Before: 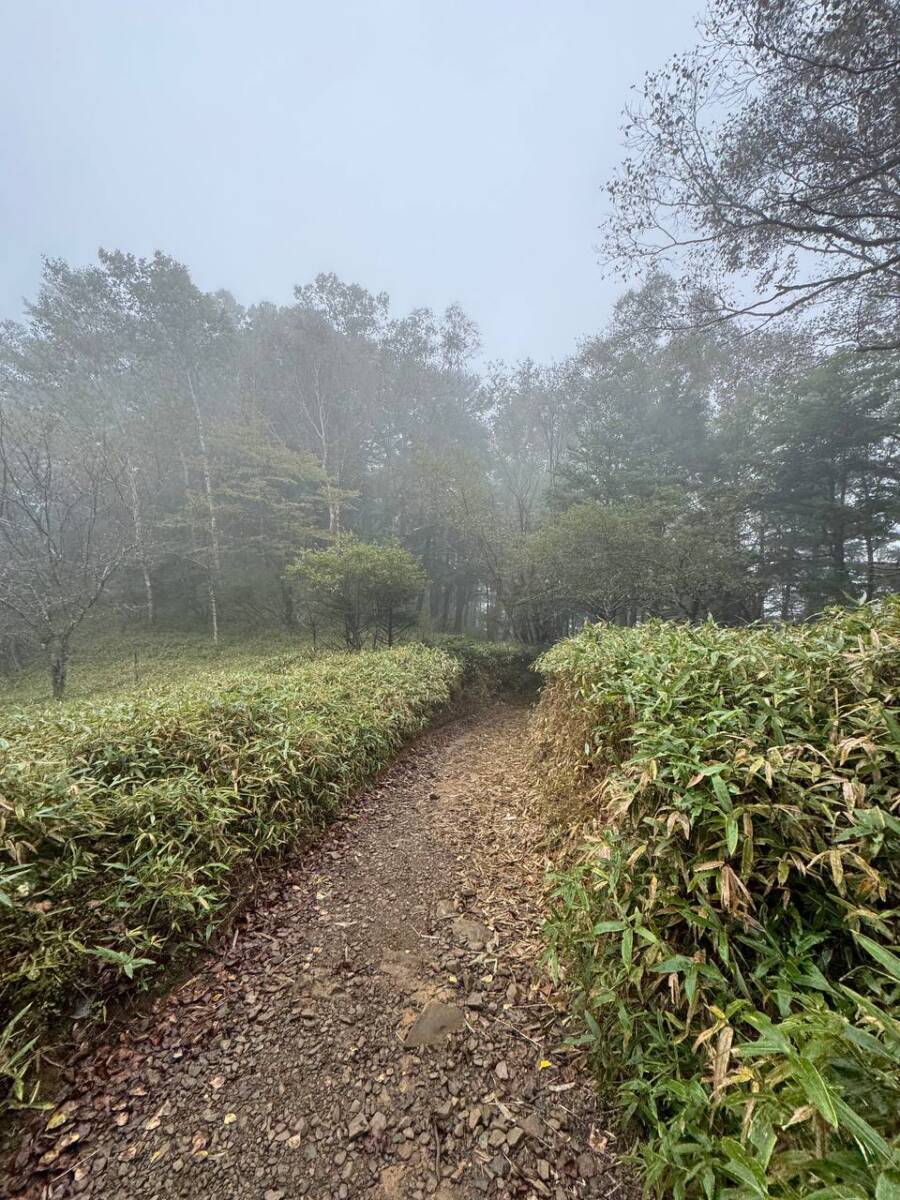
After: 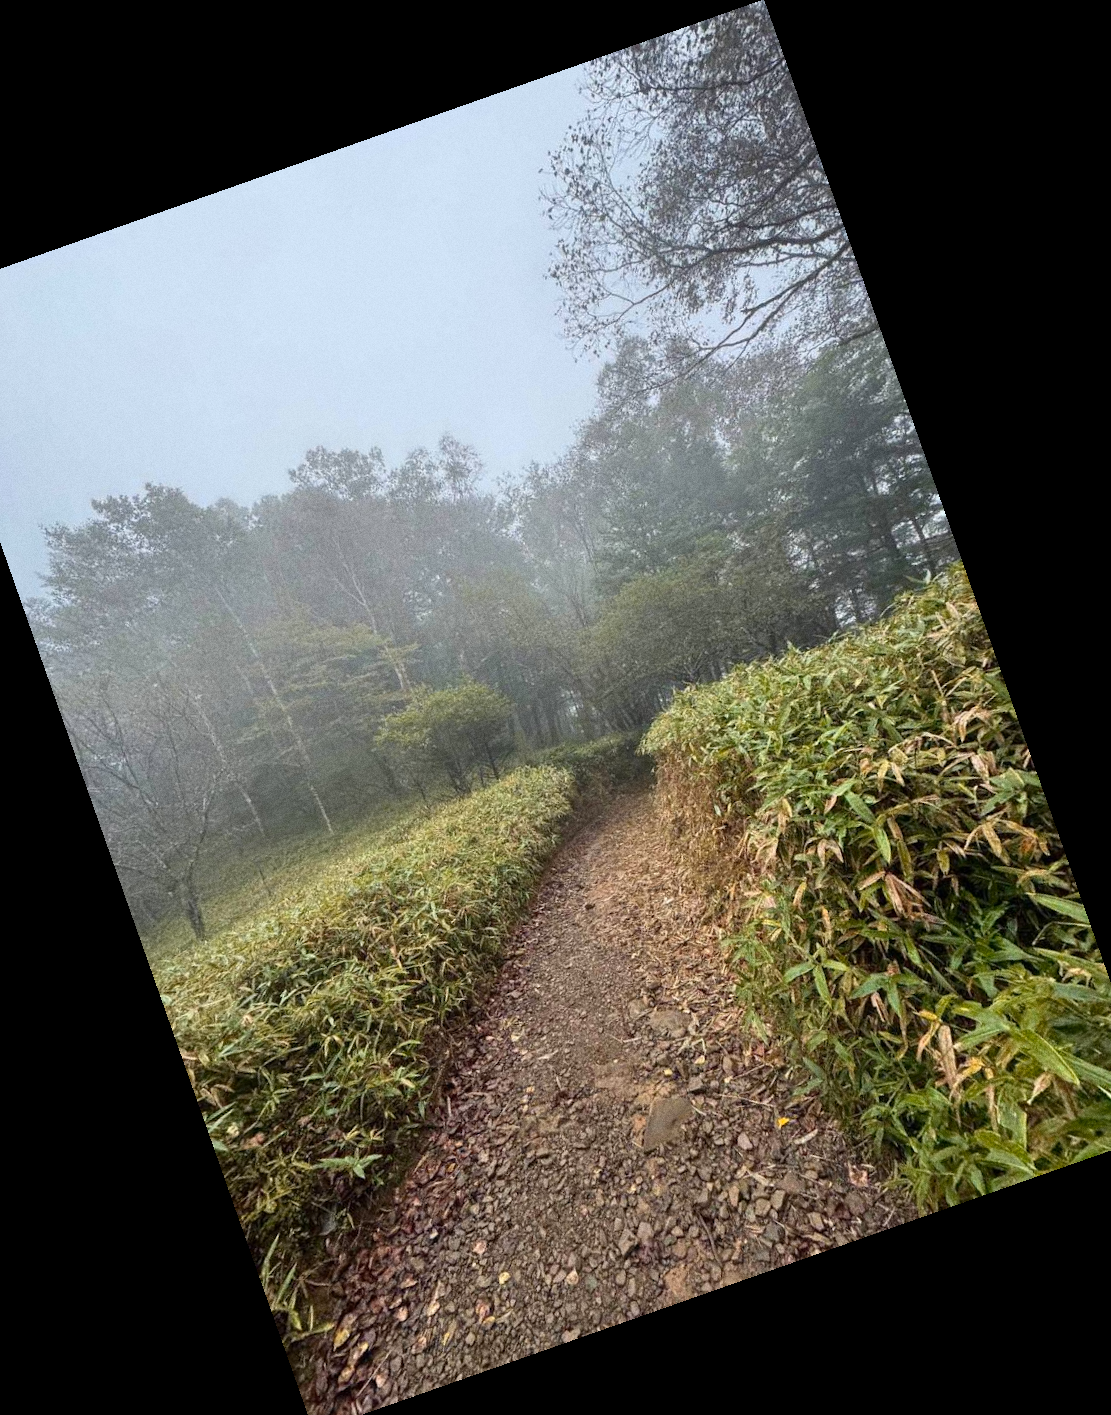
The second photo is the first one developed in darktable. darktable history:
grain: coarseness 0.09 ISO
color zones: curves: ch1 [(0.239, 0.552) (0.75, 0.5)]; ch2 [(0.25, 0.462) (0.749, 0.457)], mix 25.94%
crop and rotate: angle 19.43°, left 6.812%, right 4.125%, bottom 1.087%
